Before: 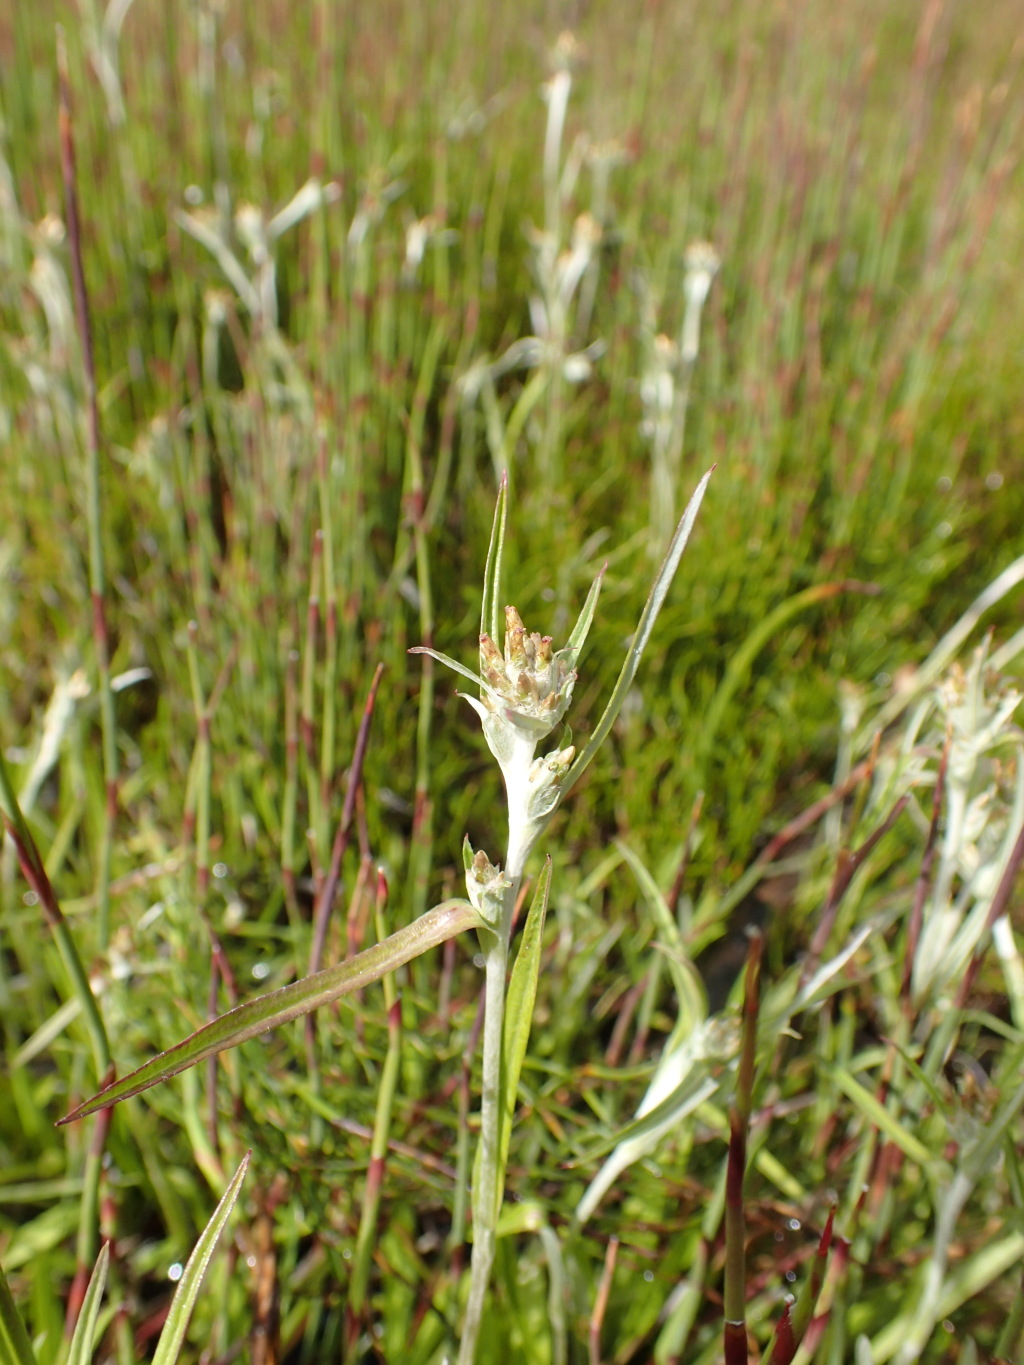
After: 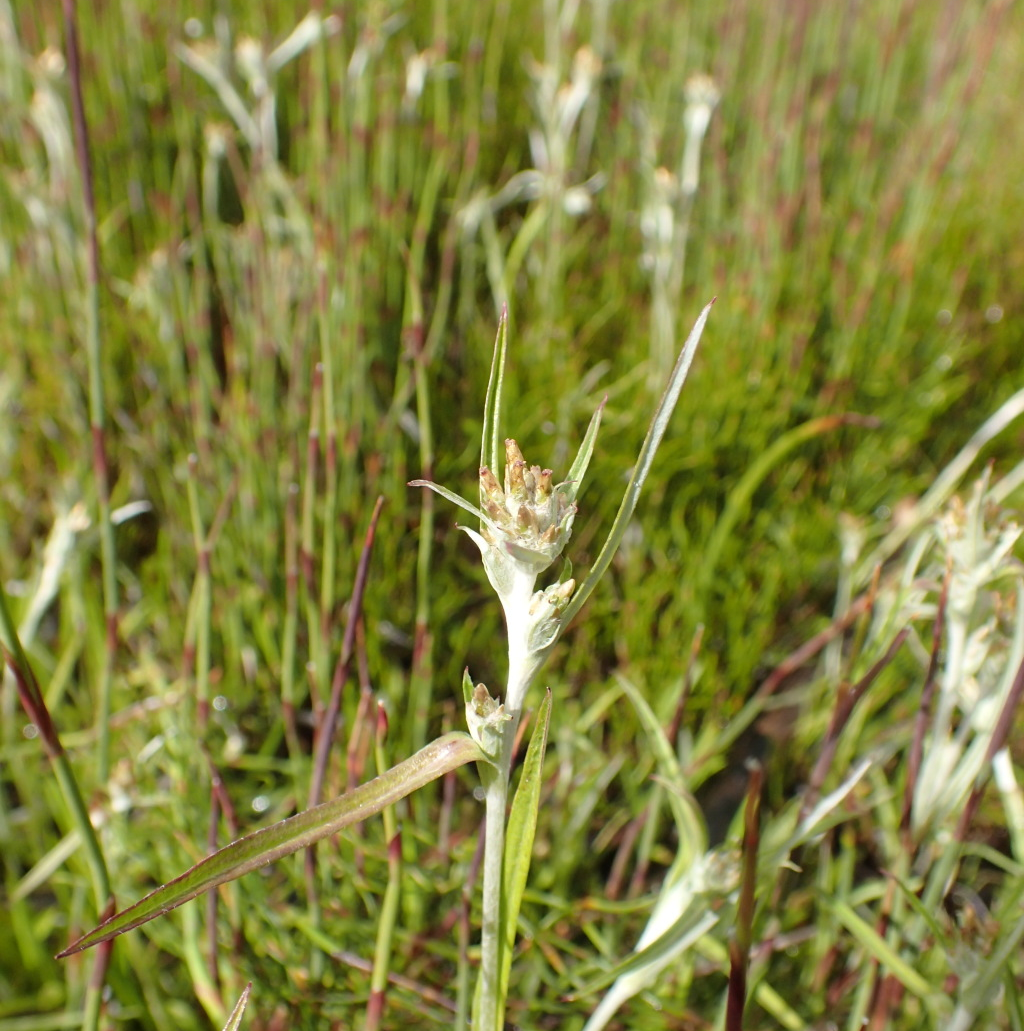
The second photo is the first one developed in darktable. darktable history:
crop and rotate: top 12.236%, bottom 12.174%
color zones: curves: ch0 [(0.068, 0.464) (0.25, 0.5) (0.48, 0.508) (0.75, 0.536) (0.886, 0.476) (0.967, 0.456)]; ch1 [(0.066, 0.456) (0.25, 0.5) (0.616, 0.508) (0.746, 0.56) (0.934, 0.444)]
